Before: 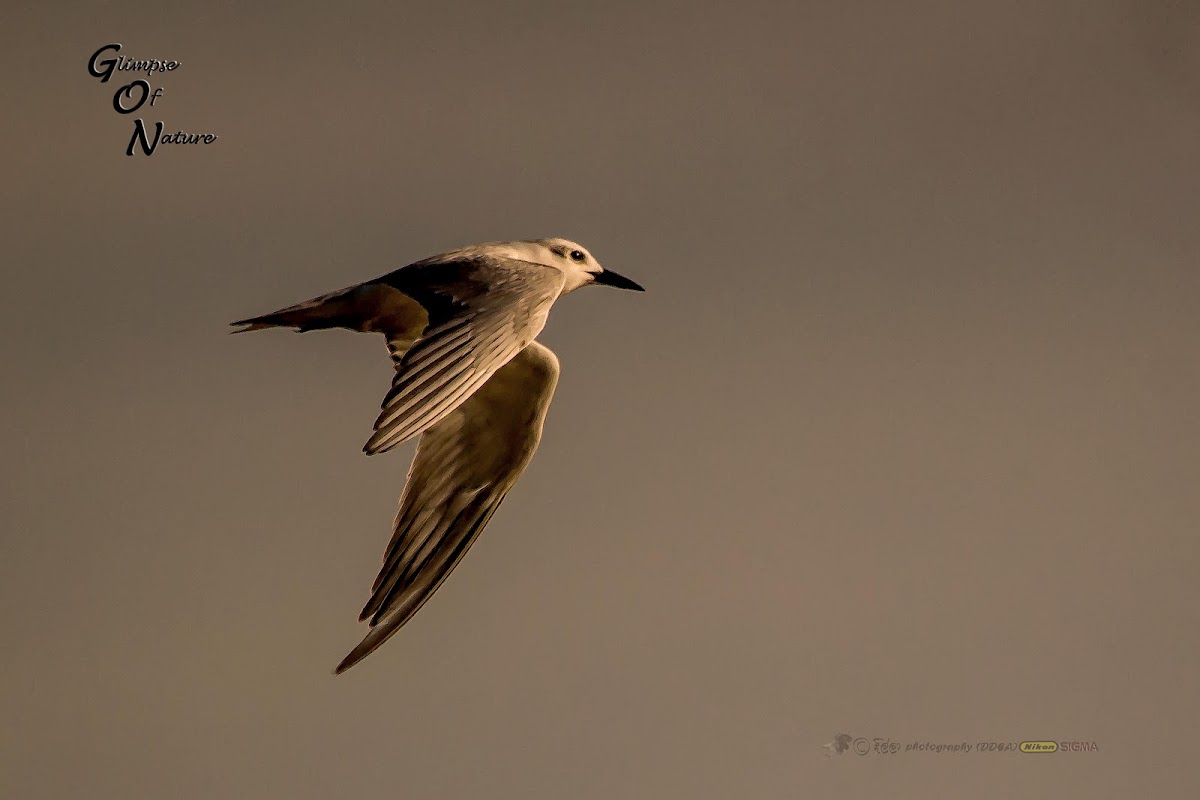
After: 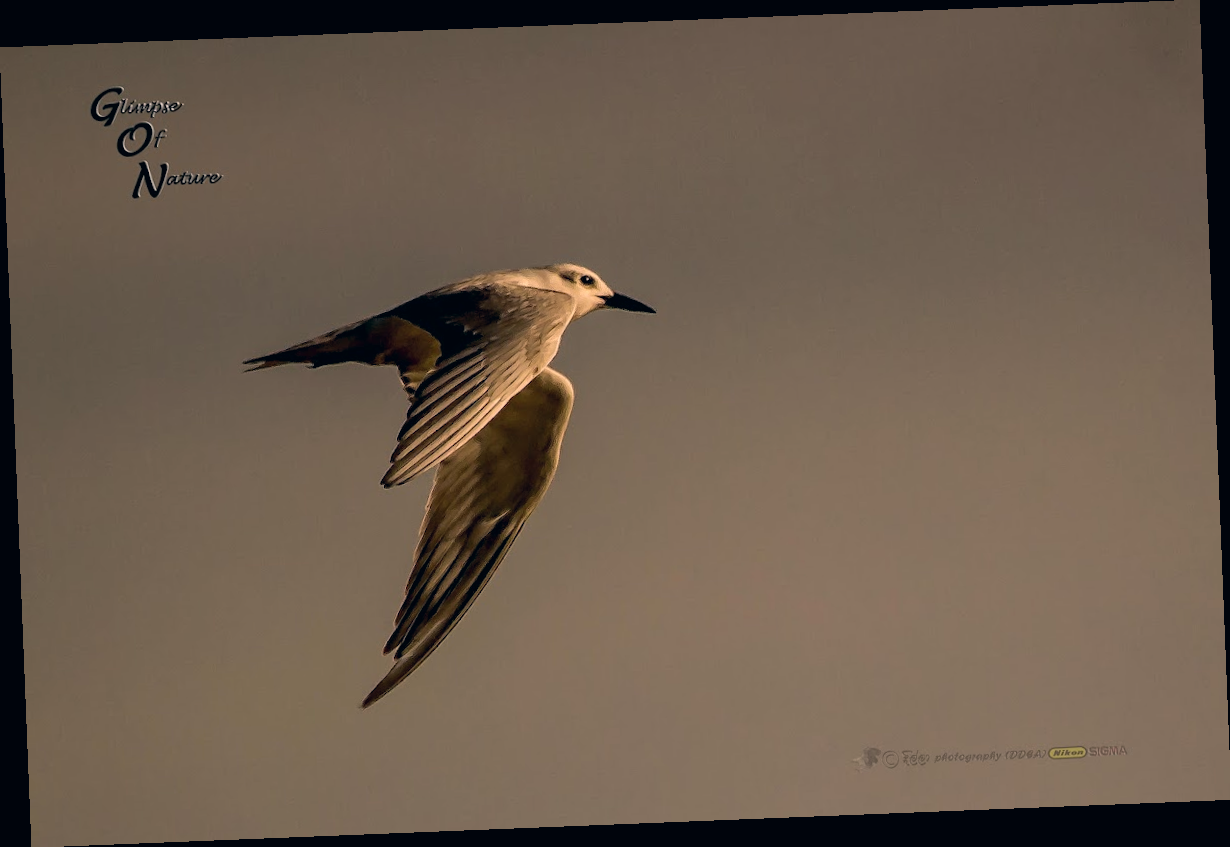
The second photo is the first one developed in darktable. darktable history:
color correction: highlights a* 5.38, highlights b* 5.3, shadows a* -4.26, shadows b* -5.11
rotate and perspective: rotation -2.29°, automatic cropping off
